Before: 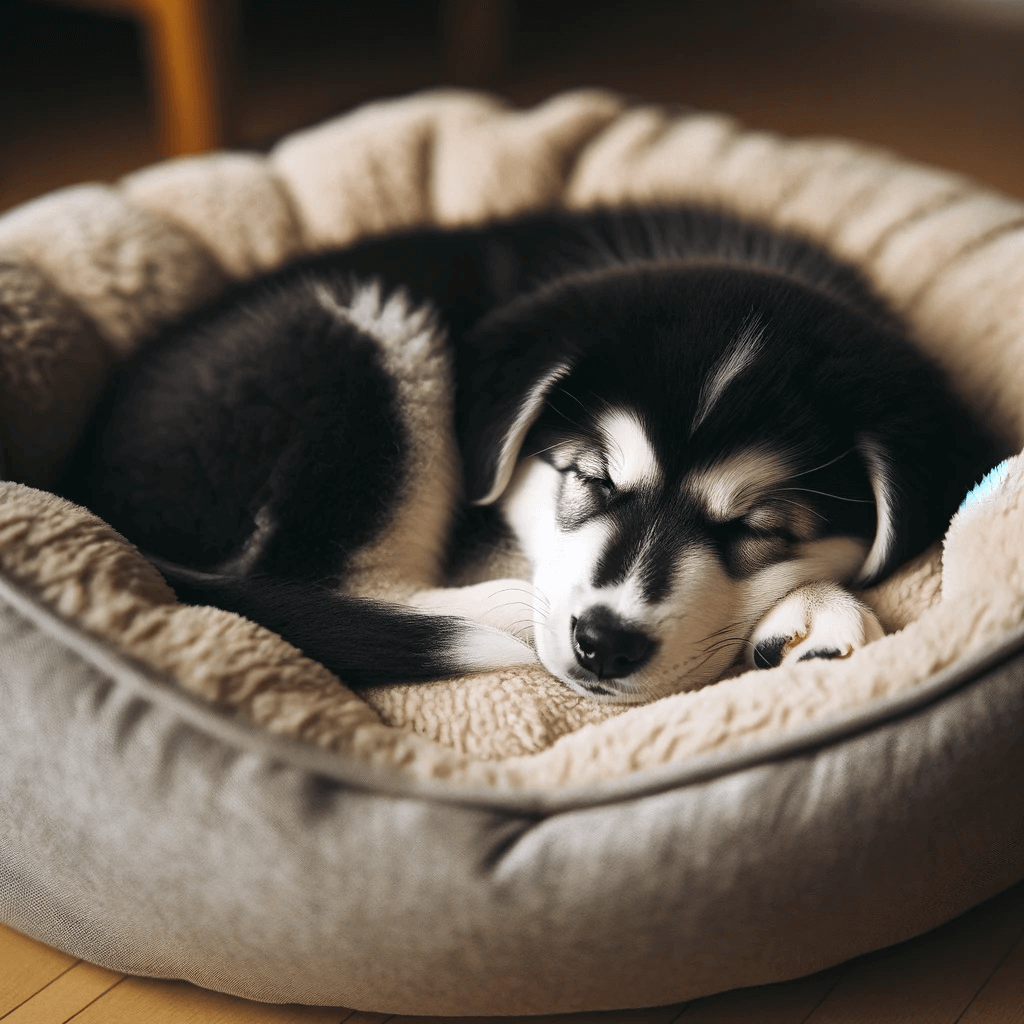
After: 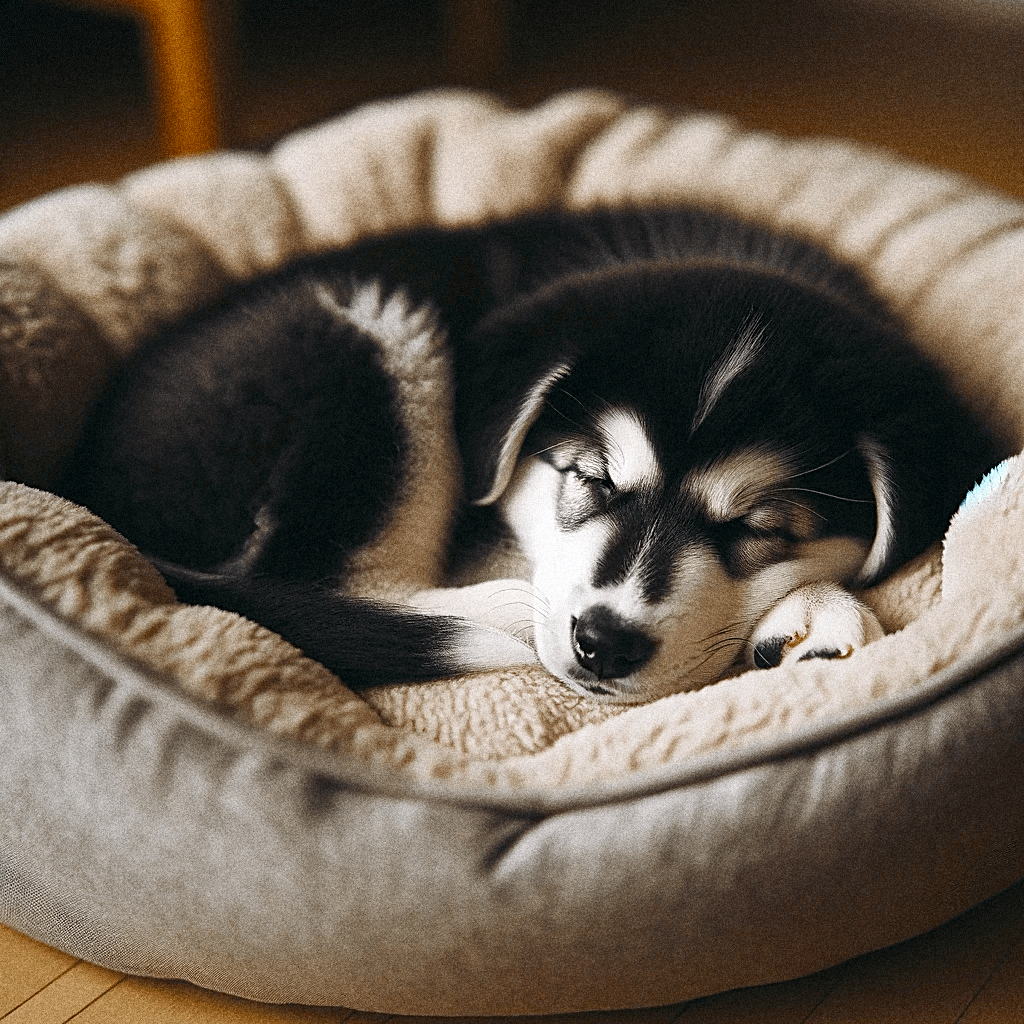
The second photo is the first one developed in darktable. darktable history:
sharpen: on, module defaults
grain: coarseness 14.49 ISO, strength 48.04%, mid-tones bias 35%
color balance rgb: perceptual saturation grading › global saturation 20%, perceptual saturation grading › highlights -50%, perceptual saturation grading › shadows 30%
